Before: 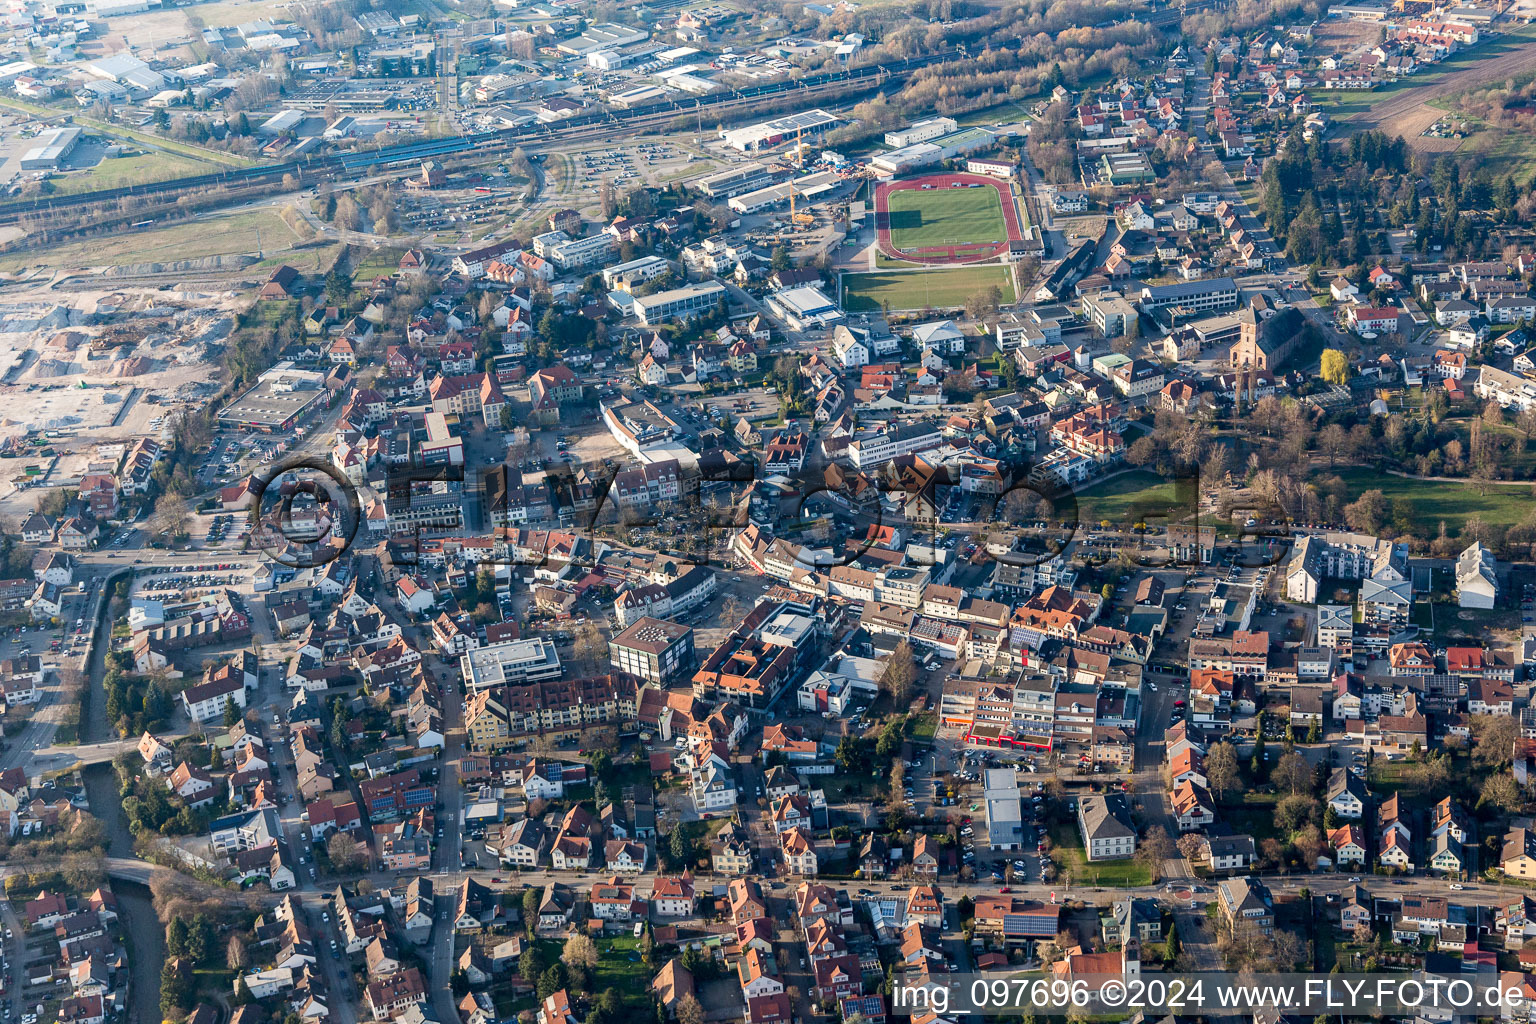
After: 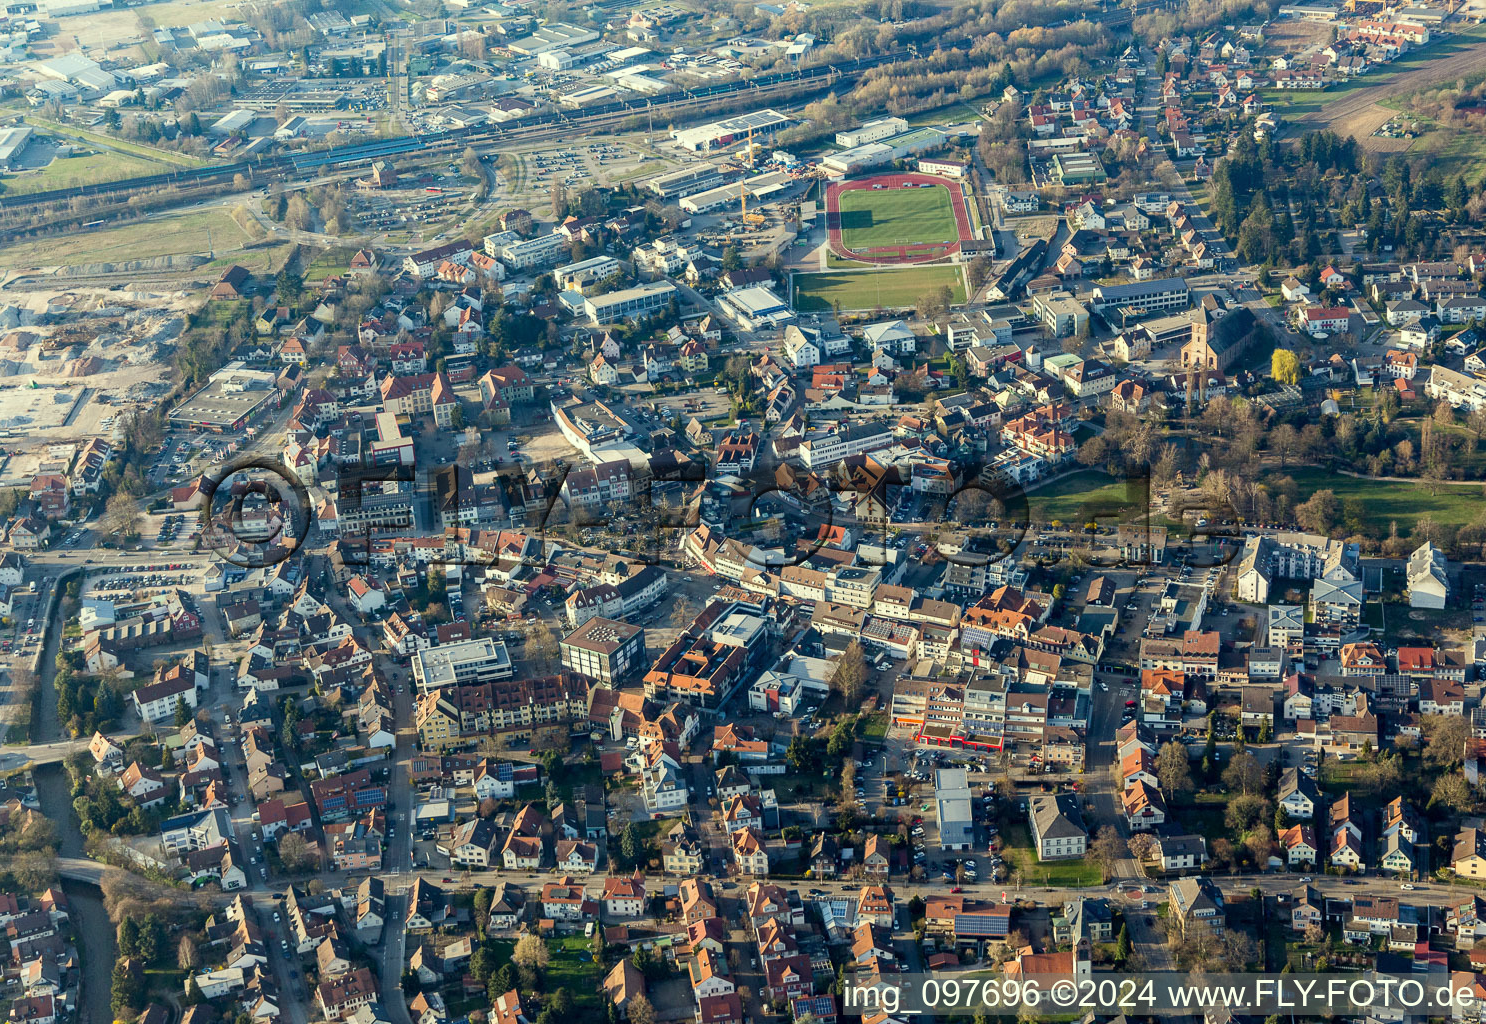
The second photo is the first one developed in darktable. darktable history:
color correction: highlights a* -5.94, highlights b* 11.19
crop and rotate: left 3.238%
